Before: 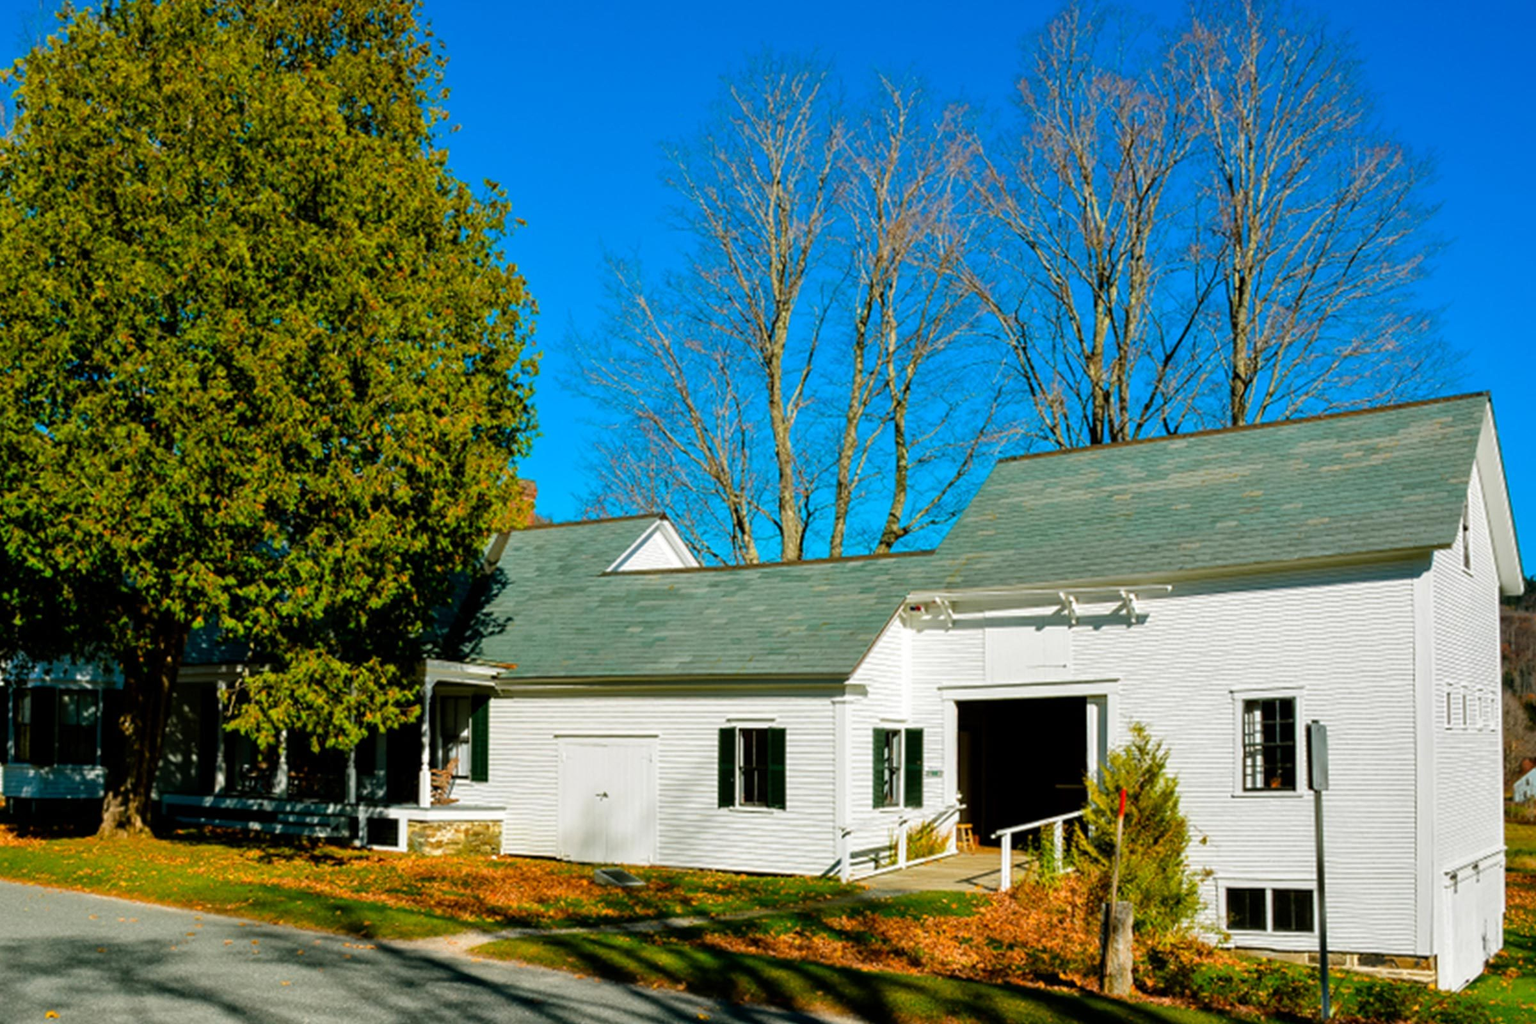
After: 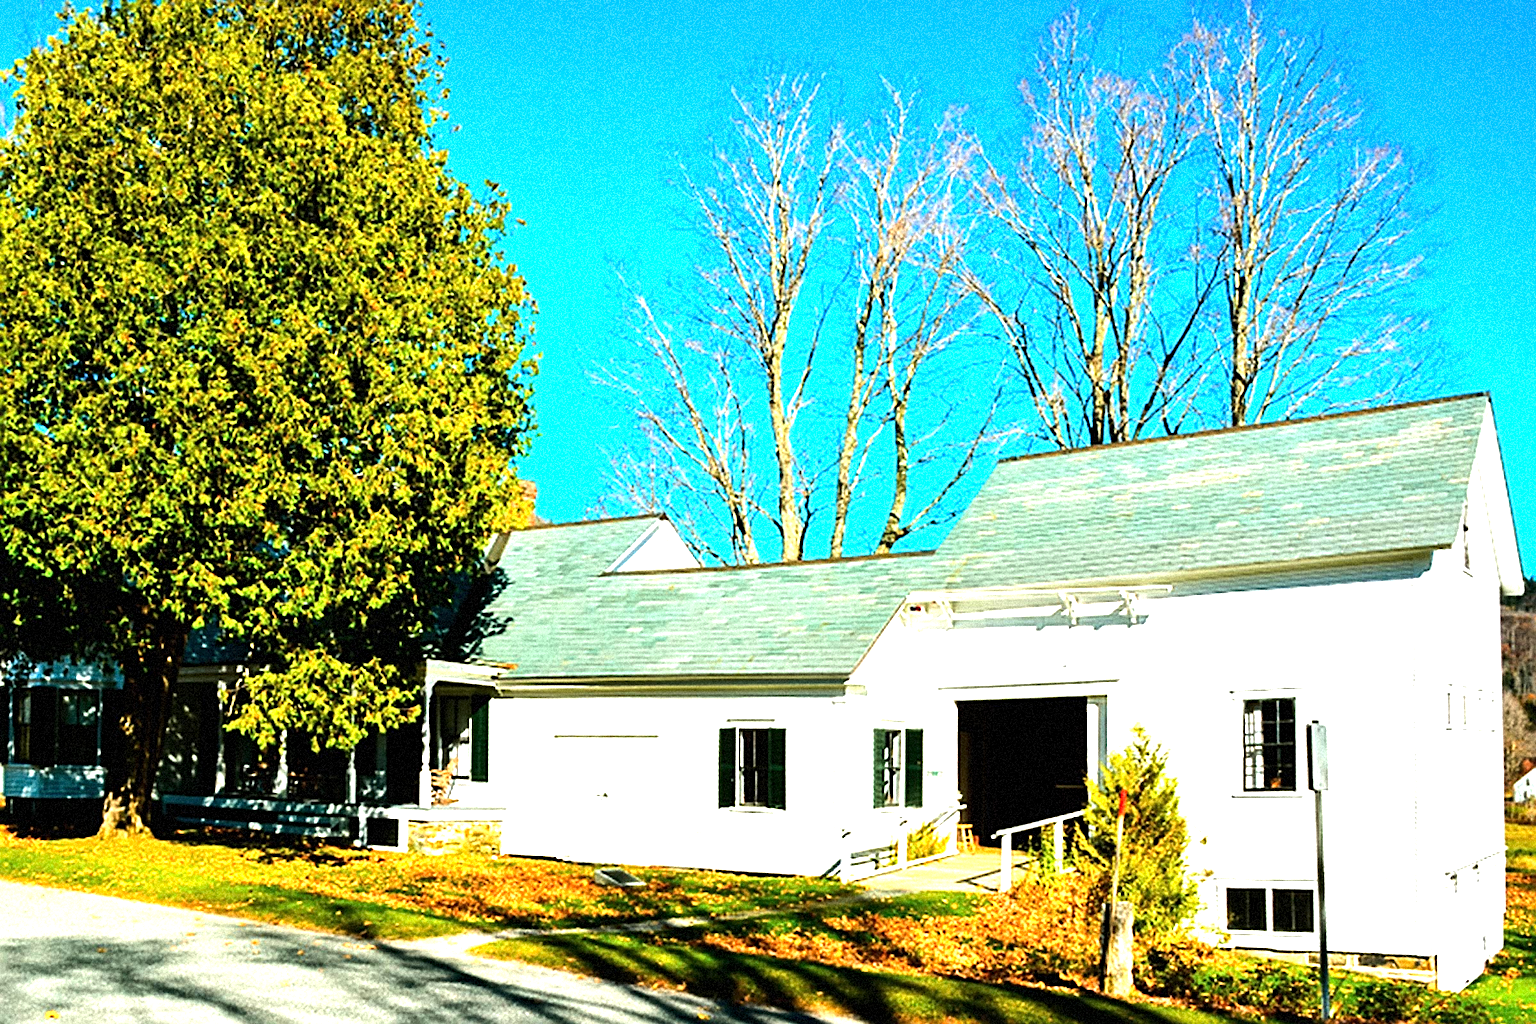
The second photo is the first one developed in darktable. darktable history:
sharpen: radius 2.676, amount 0.669
tone equalizer: -8 EV -0.75 EV, -7 EV -0.7 EV, -6 EV -0.6 EV, -5 EV -0.4 EV, -3 EV 0.4 EV, -2 EV 0.6 EV, -1 EV 0.7 EV, +0 EV 0.75 EV, edges refinement/feathering 500, mask exposure compensation -1.57 EV, preserve details no
exposure: exposure 1.16 EV, compensate exposure bias true, compensate highlight preservation false
grain: coarseness 9.38 ISO, strength 34.99%, mid-tones bias 0%
